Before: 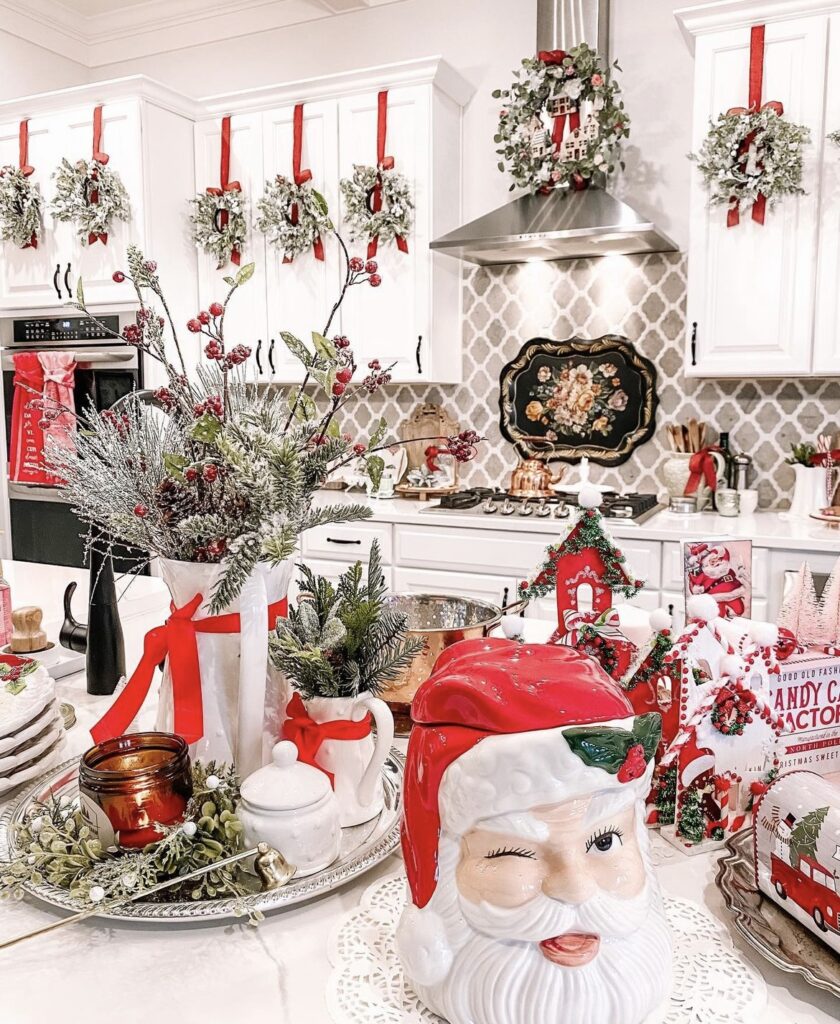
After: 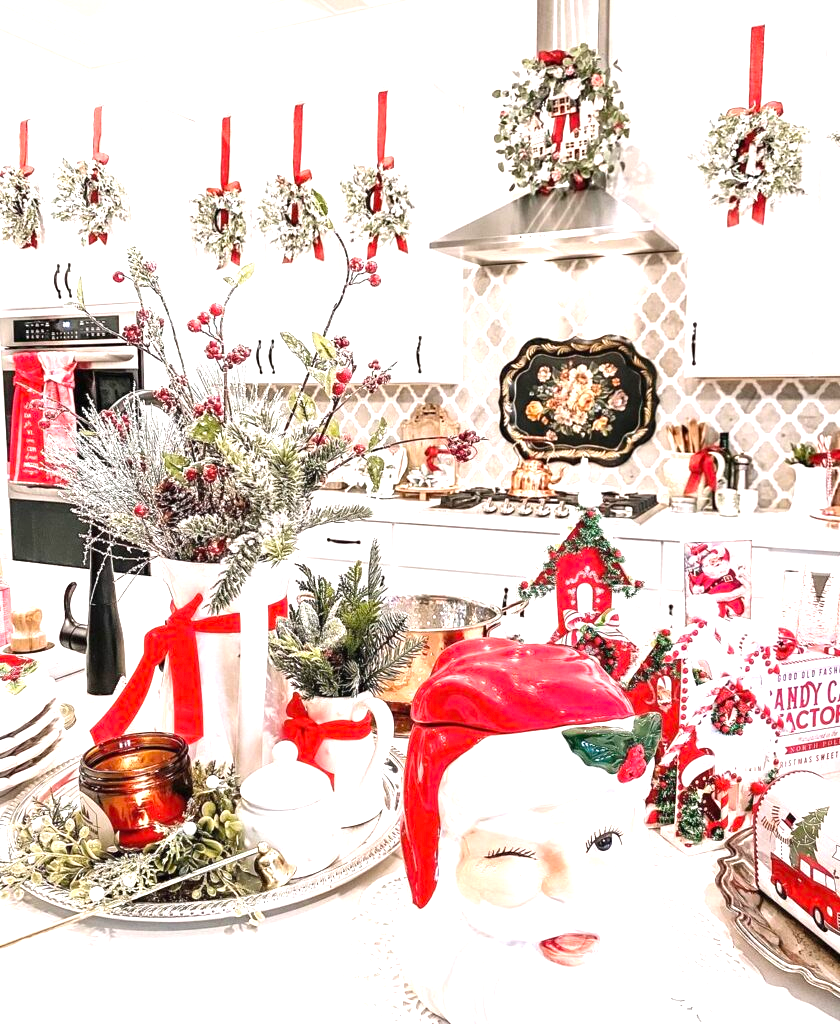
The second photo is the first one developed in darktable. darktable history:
white balance: red 1, blue 1
exposure: black level correction 0, exposure 1 EV, compensate highlight preservation false
color correction: saturation 0.99
